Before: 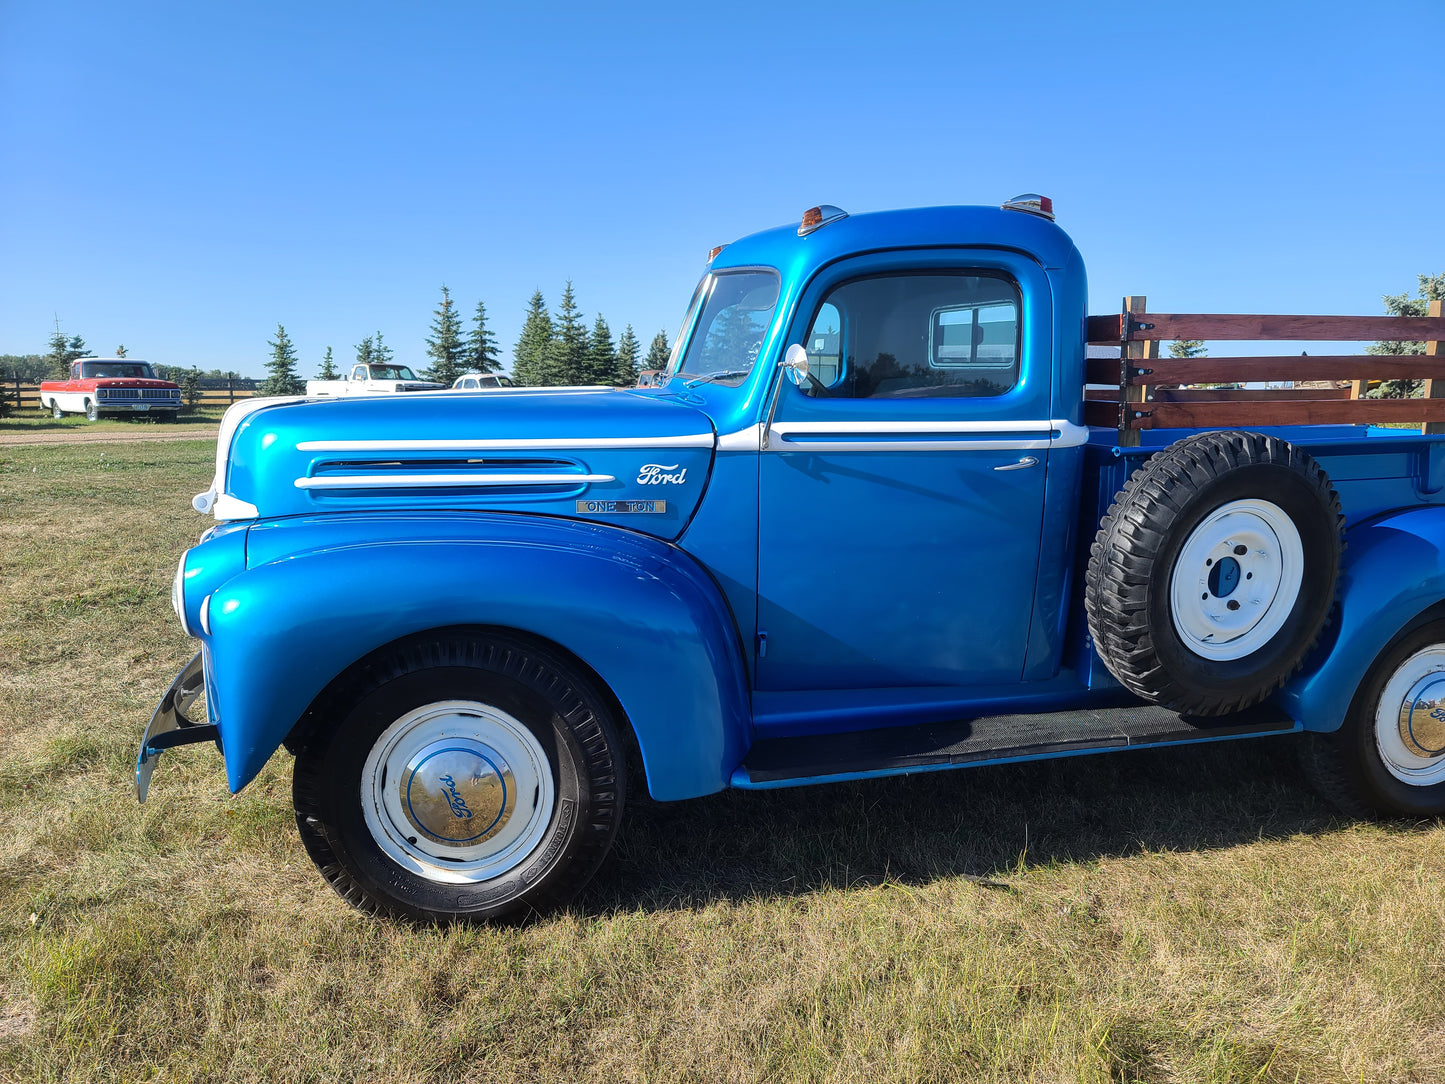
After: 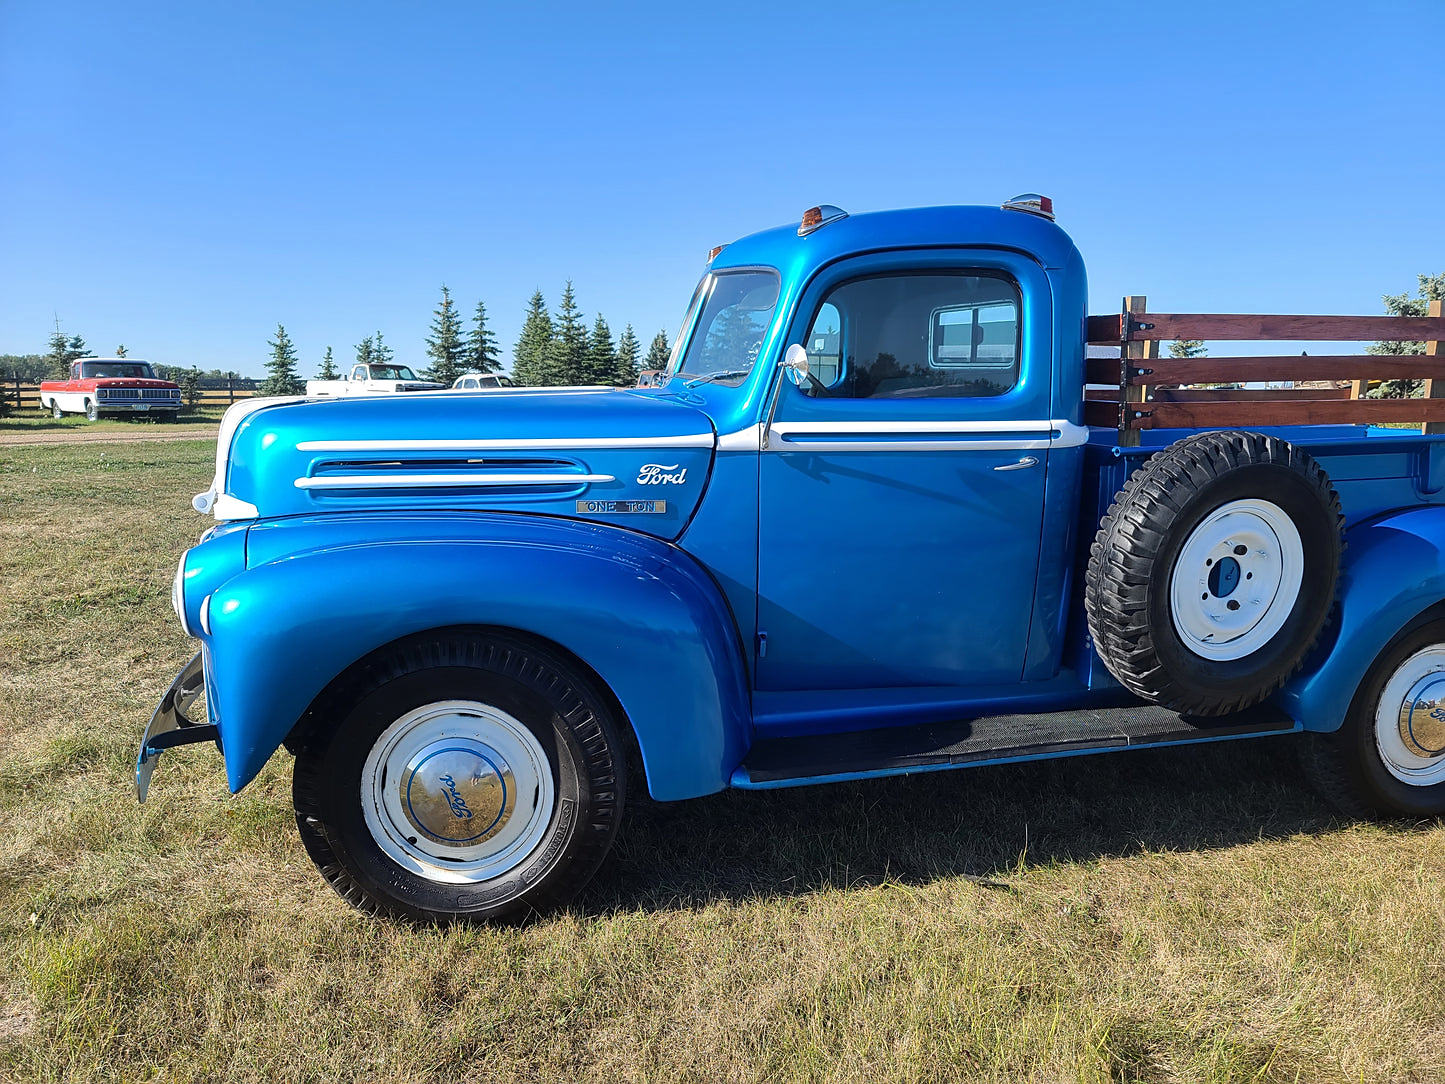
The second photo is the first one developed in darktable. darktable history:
tone equalizer: -8 EV 0.08 EV, edges refinement/feathering 500, mask exposure compensation -1.57 EV, preserve details no
sharpen: radius 1.817, amount 0.396, threshold 1.248
